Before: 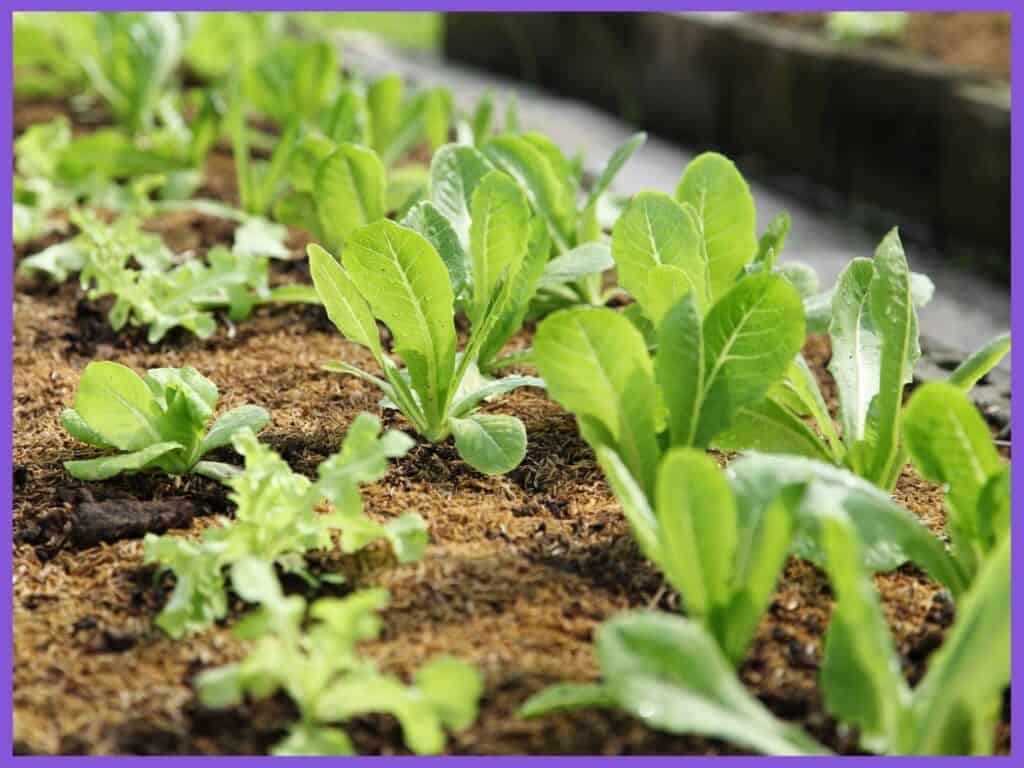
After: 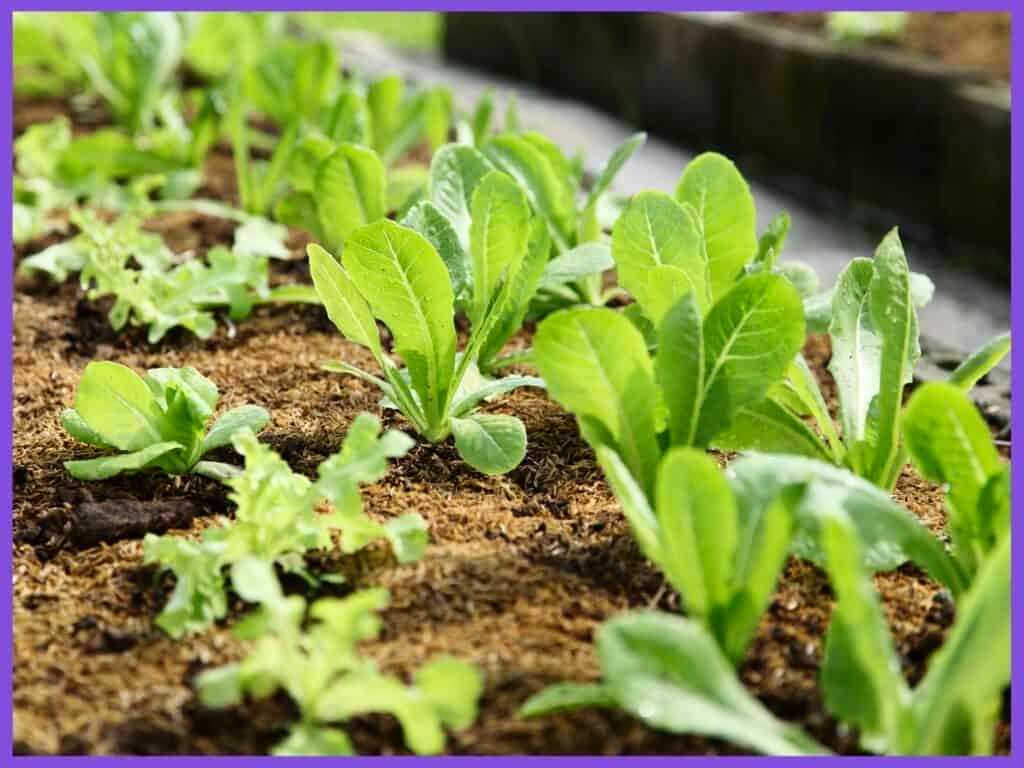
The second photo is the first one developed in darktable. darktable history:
contrast brightness saturation: contrast 0.152, brightness -0.015, saturation 0.1
